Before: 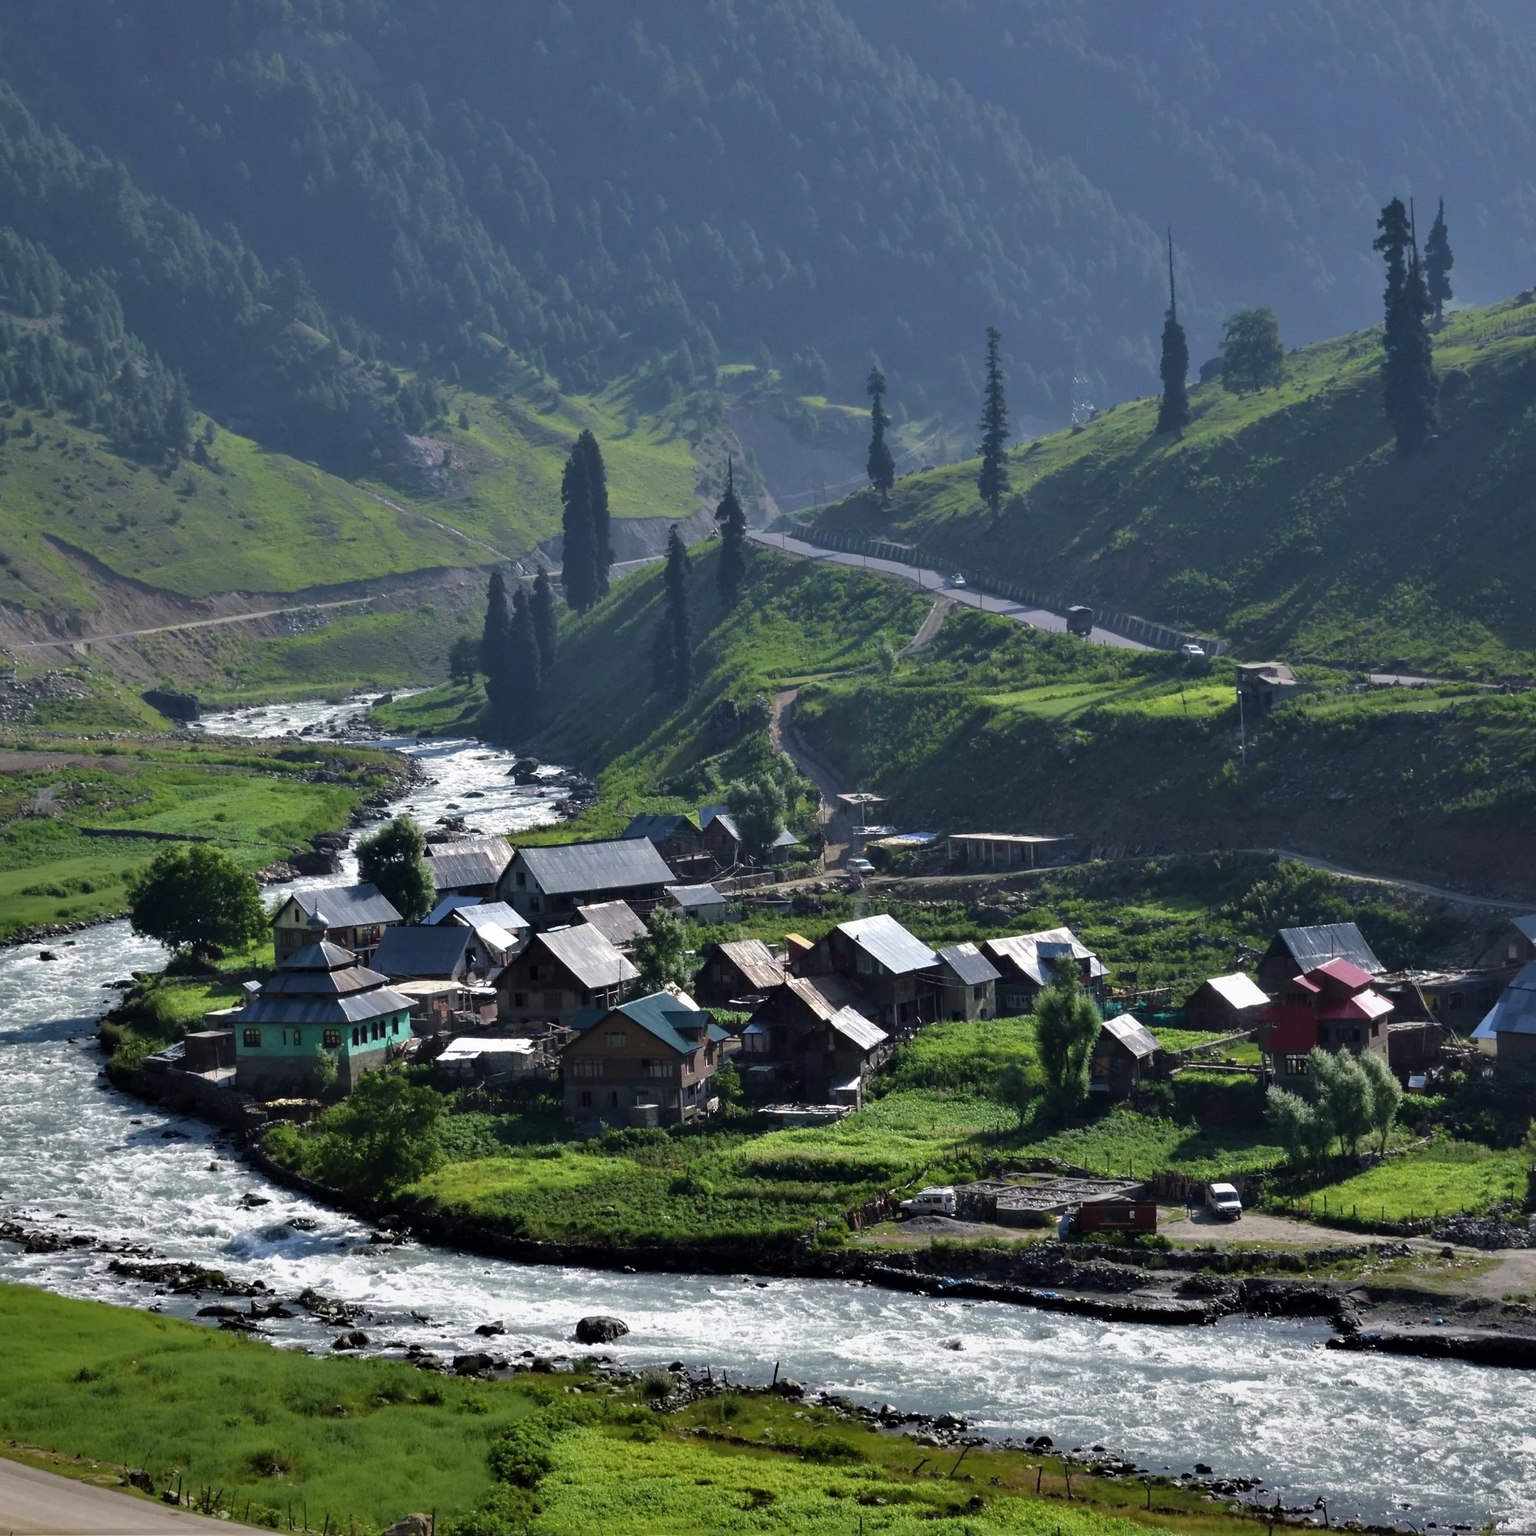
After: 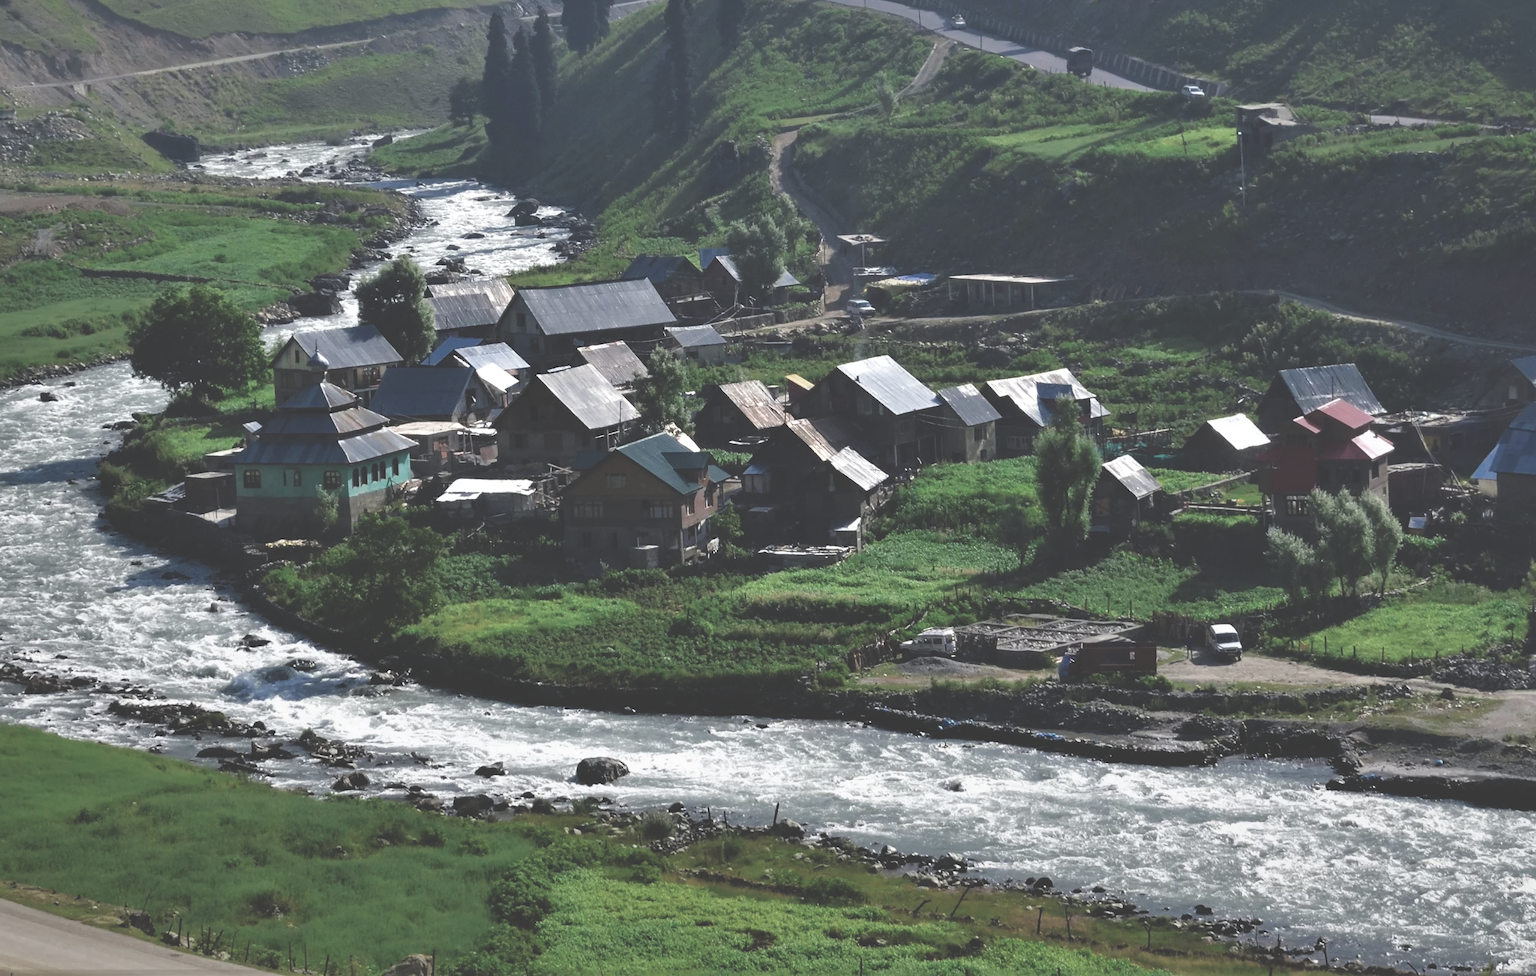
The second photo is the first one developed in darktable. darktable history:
crop and rotate: top 36.435%
exposure: black level correction -0.041, exposure 0.064 EV, compensate highlight preservation false
color zones: curves: ch0 [(0, 0.5) (0.125, 0.4) (0.25, 0.5) (0.375, 0.4) (0.5, 0.4) (0.625, 0.35) (0.75, 0.35) (0.875, 0.5)]; ch1 [(0, 0.35) (0.125, 0.45) (0.25, 0.35) (0.375, 0.35) (0.5, 0.35) (0.625, 0.35) (0.75, 0.45) (0.875, 0.35)]; ch2 [(0, 0.6) (0.125, 0.5) (0.25, 0.5) (0.375, 0.6) (0.5, 0.6) (0.625, 0.5) (0.75, 0.5) (0.875, 0.5)]
